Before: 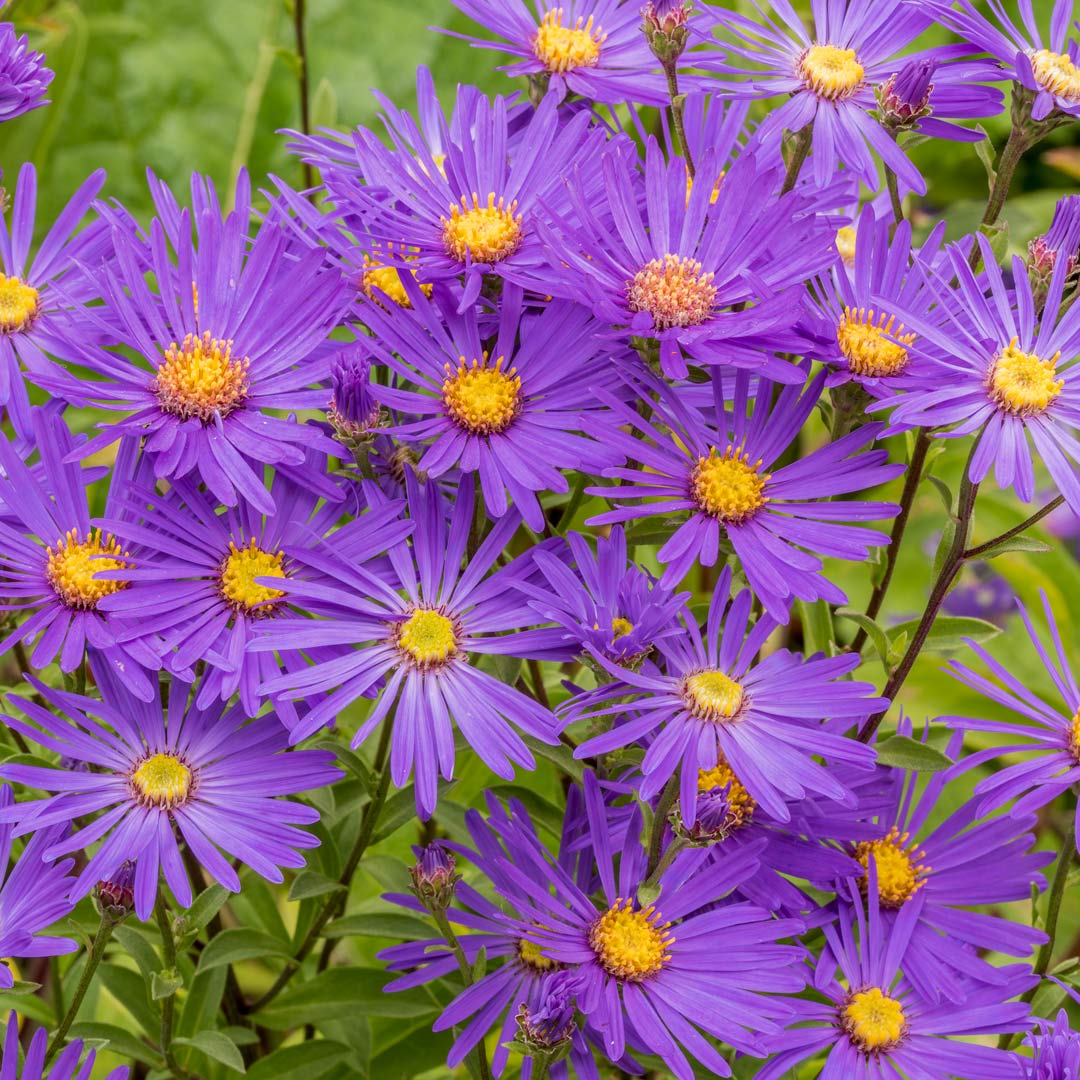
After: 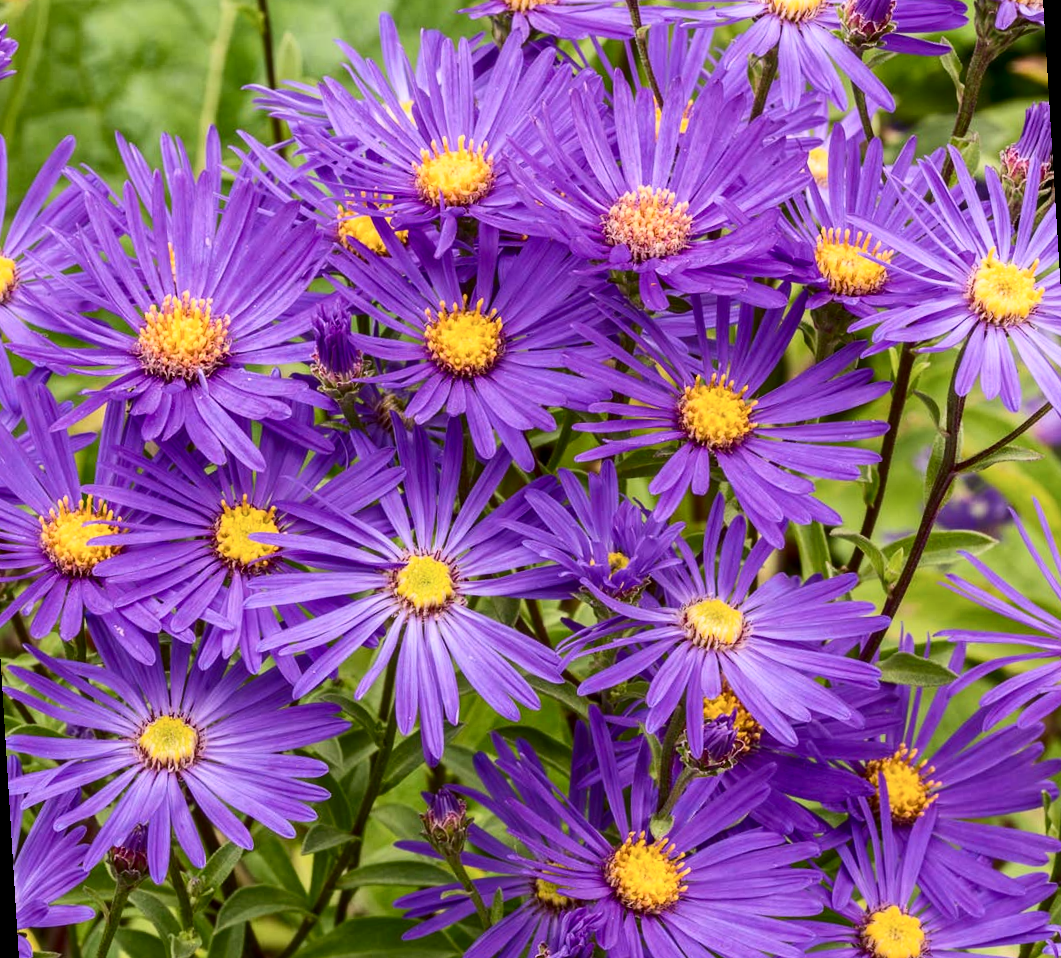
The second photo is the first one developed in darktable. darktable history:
contrast brightness saturation: contrast 0.28
color balance rgb: global vibrance -1%, saturation formula JzAzBz (2021)
rotate and perspective: rotation -3.52°, crop left 0.036, crop right 0.964, crop top 0.081, crop bottom 0.919
